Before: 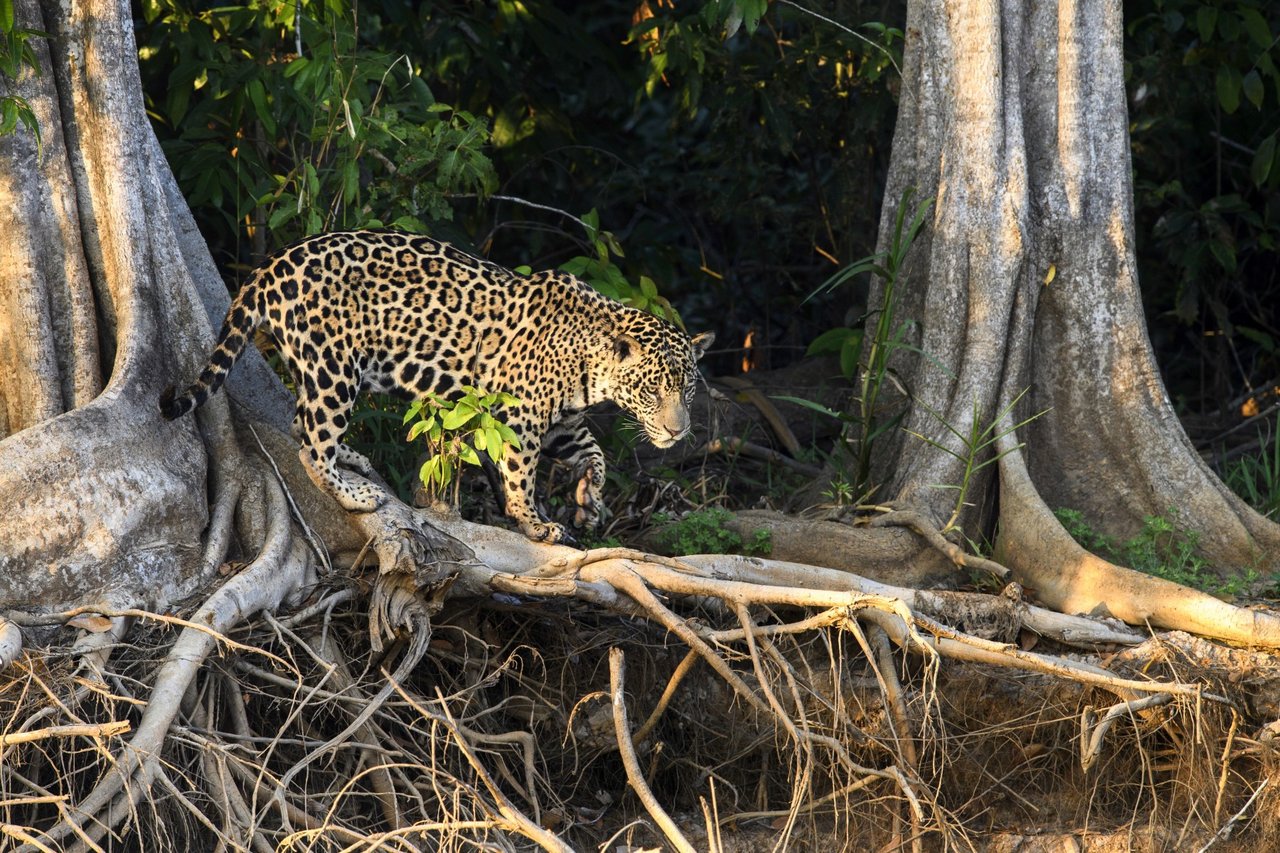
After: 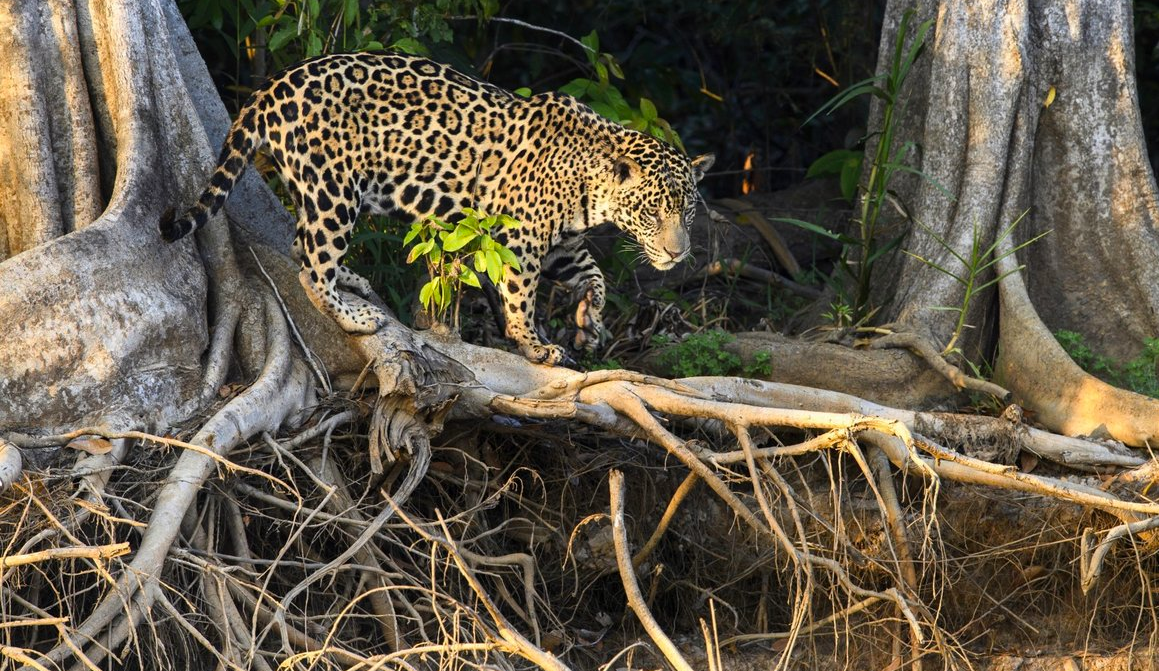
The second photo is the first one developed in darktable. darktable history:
color balance rgb: perceptual saturation grading › global saturation 10%, global vibrance 10%
crop: top 20.916%, right 9.437%, bottom 0.316%
